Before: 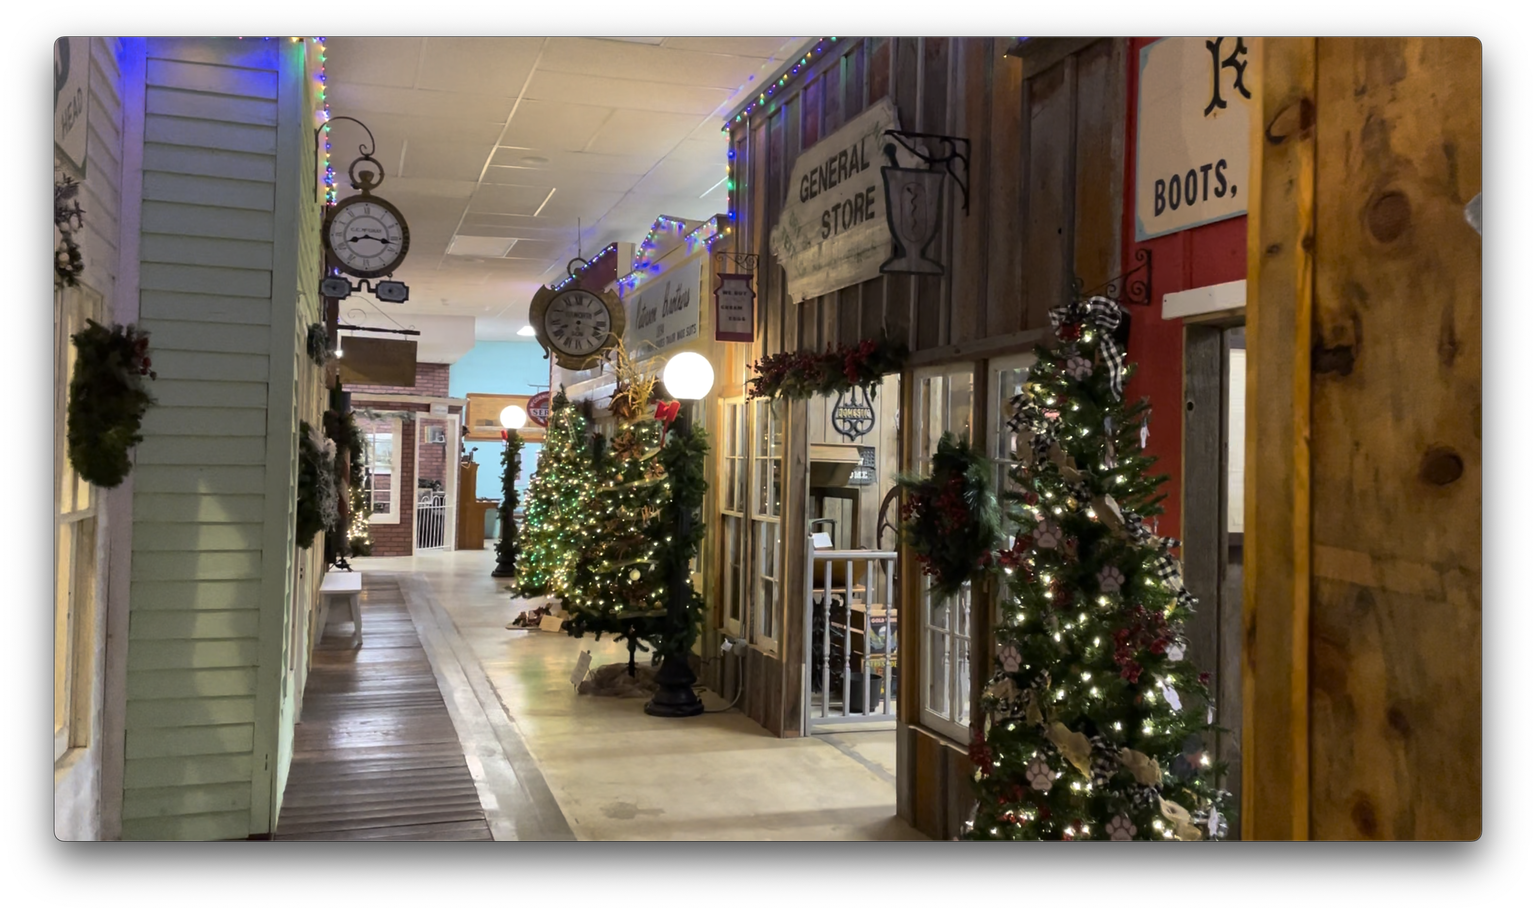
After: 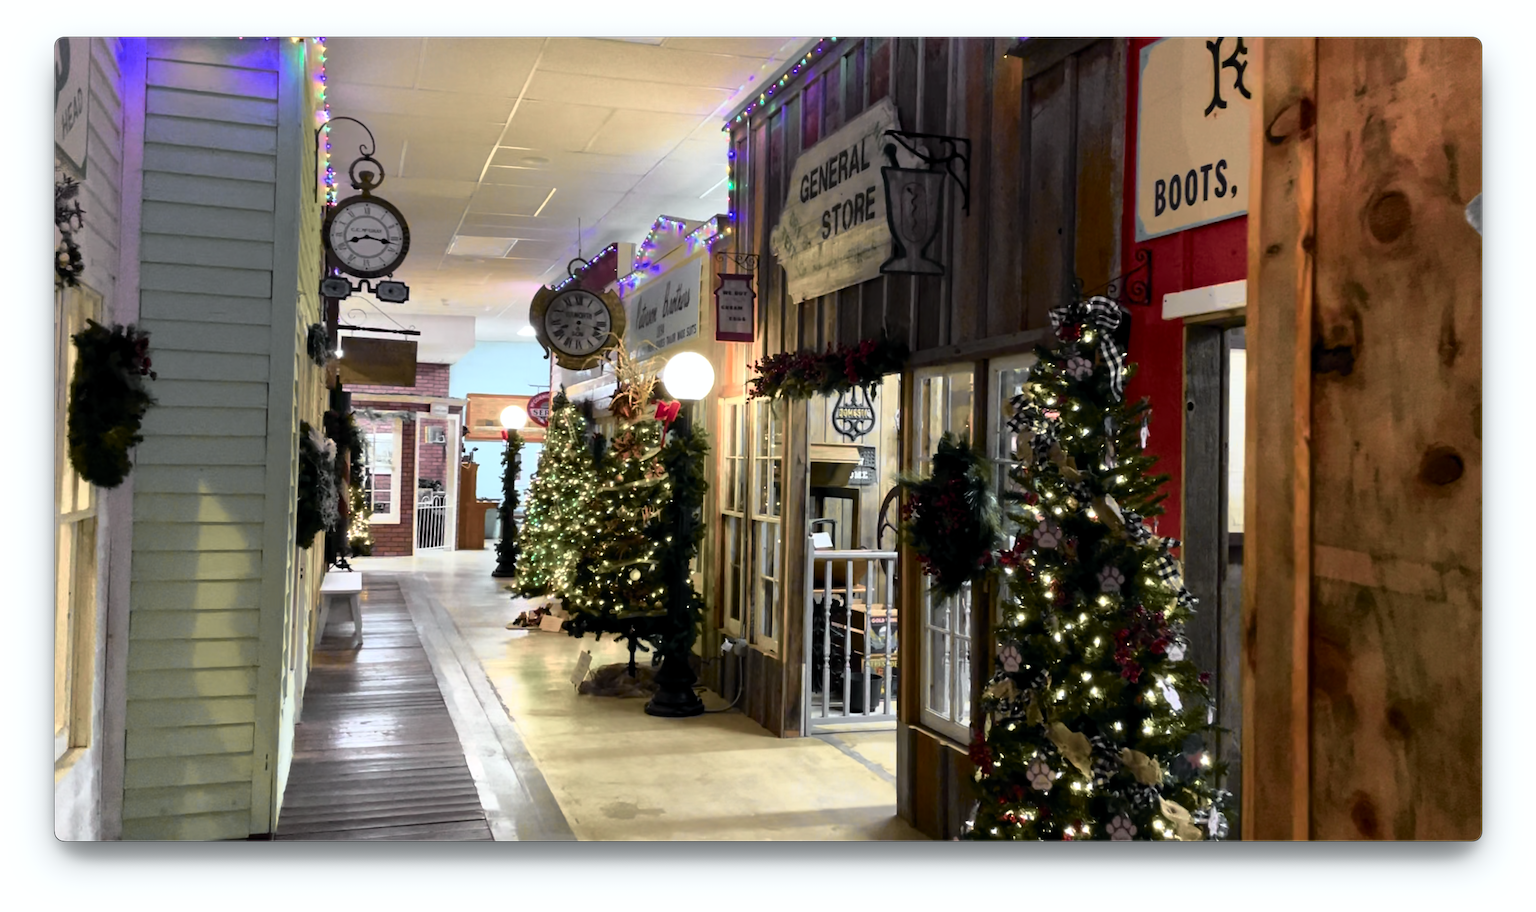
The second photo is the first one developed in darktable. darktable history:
tone curve: curves: ch0 [(0, 0) (0.105, 0.068) (0.195, 0.162) (0.283, 0.283) (0.384, 0.404) (0.485, 0.531) (0.638, 0.681) (0.795, 0.879) (1, 0.977)]; ch1 [(0, 0) (0.161, 0.092) (0.35, 0.33) (0.379, 0.401) (0.456, 0.469) (0.504, 0.498) (0.53, 0.532) (0.58, 0.619) (0.635, 0.671) (1, 1)]; ch2 [(0, 0) (0.371, 0.362) (0.437, 0.437) (0.483, 0.484) (0.53, 0.515) (0.56, 0.58) (0.622, 0.606) (1, 1)], color space Lab, independent channels, preserve colors none
levels: levels [0.016, 0.492, 0.969]
